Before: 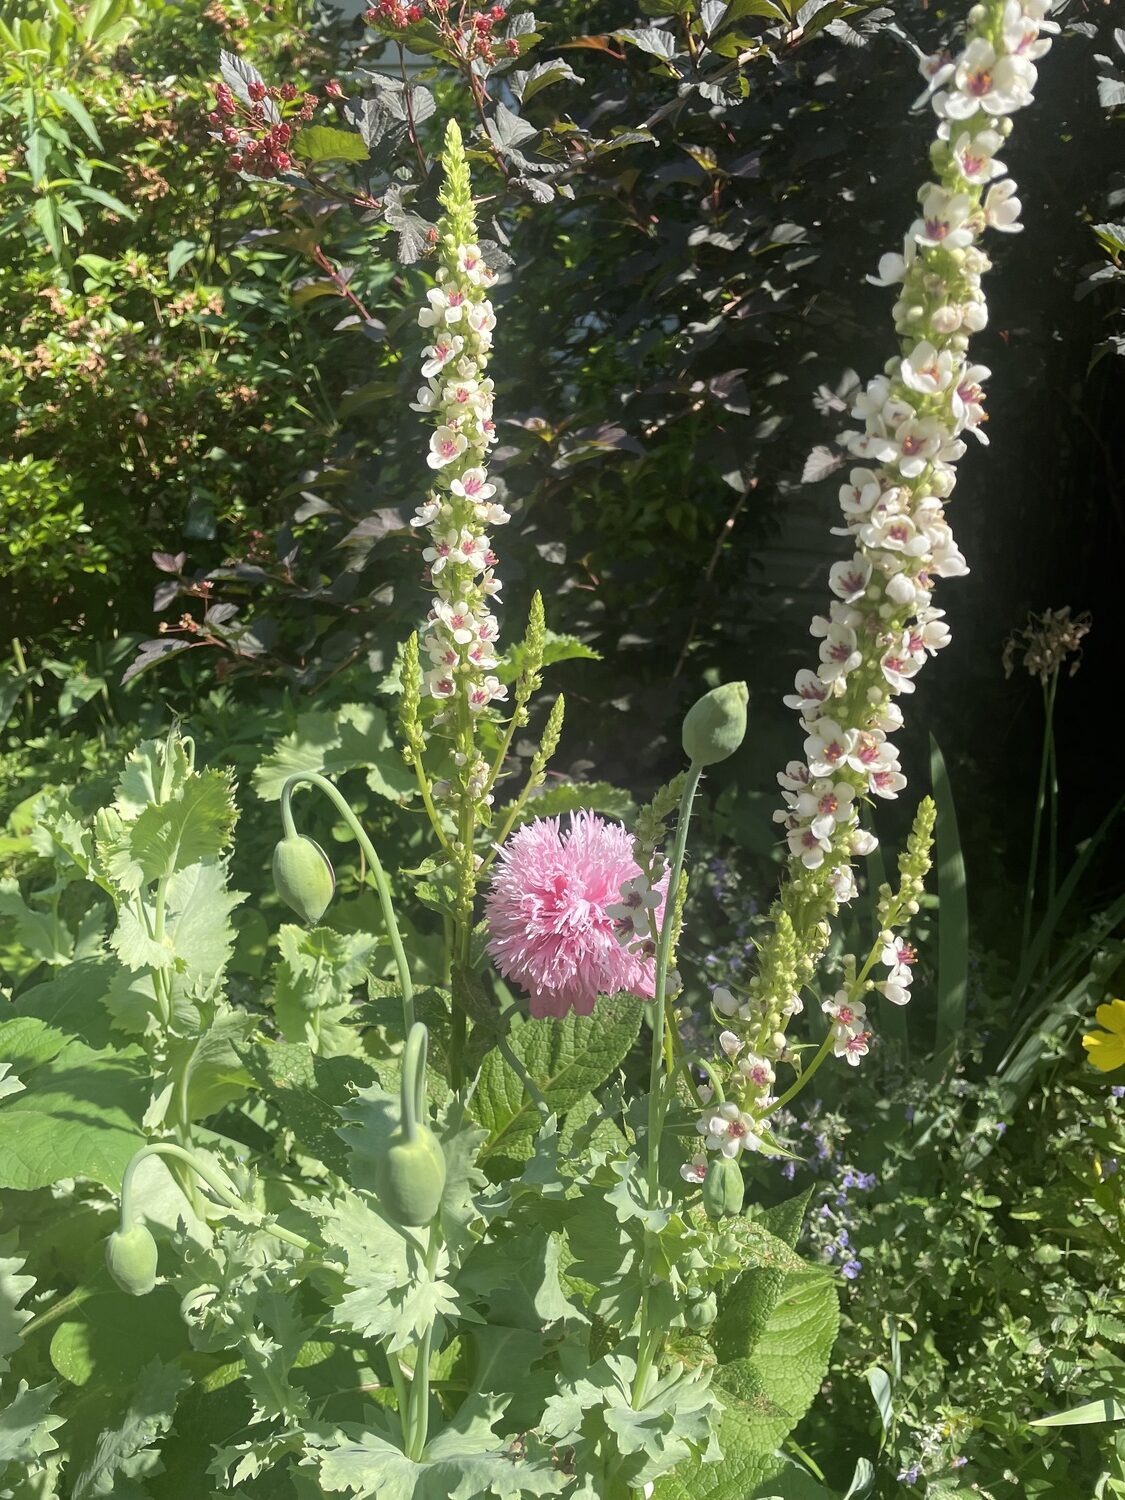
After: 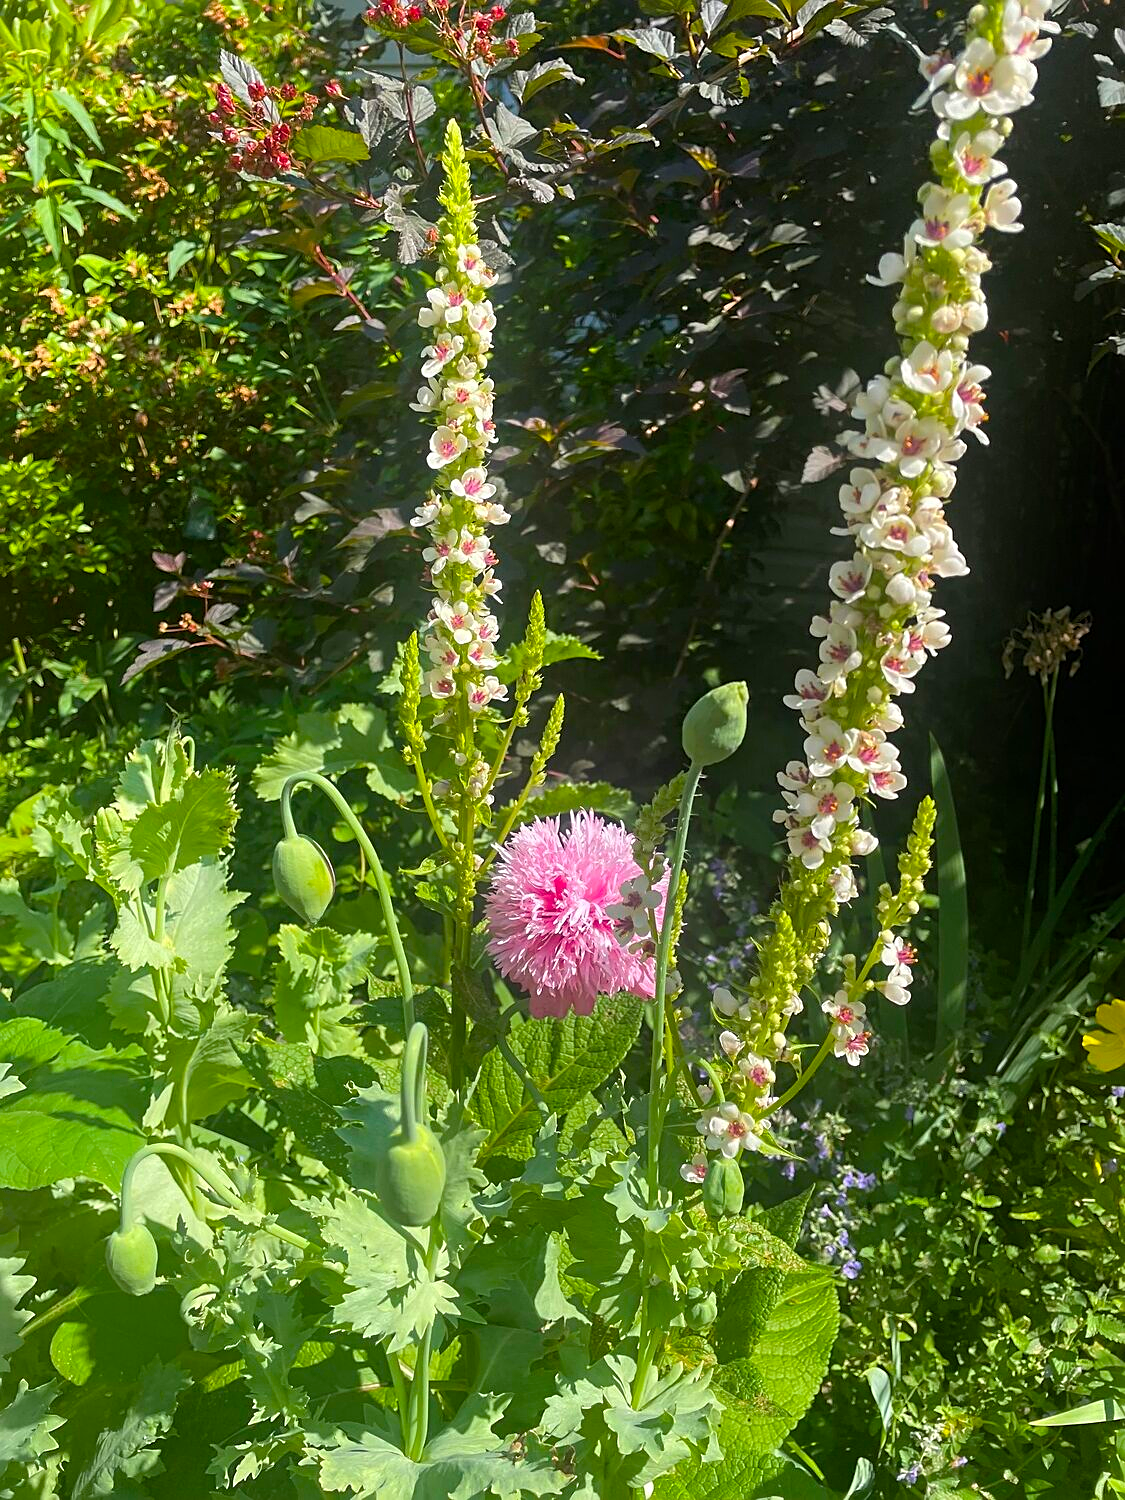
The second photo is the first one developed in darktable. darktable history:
sharpen: on, module defaults
color balance rgb: perceptual saturation grading › global saturation 36.861%, global vibrance 14.579%
